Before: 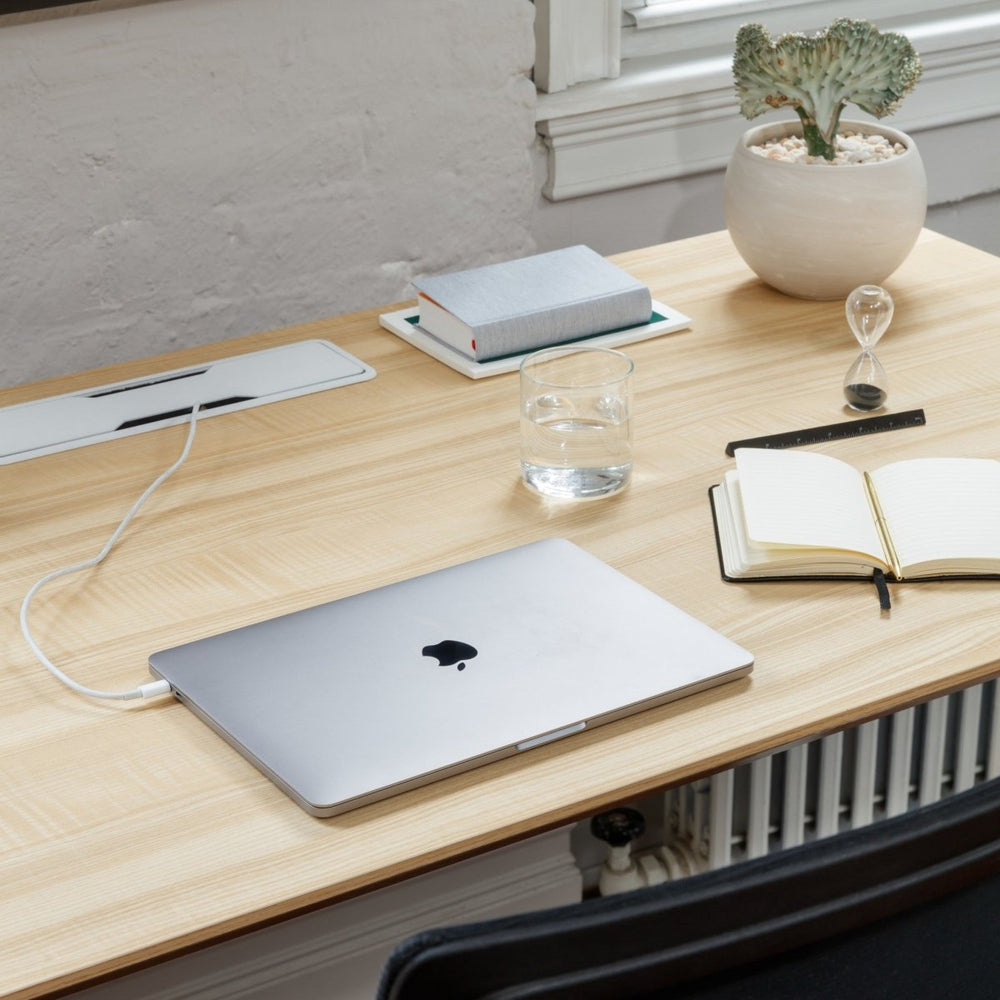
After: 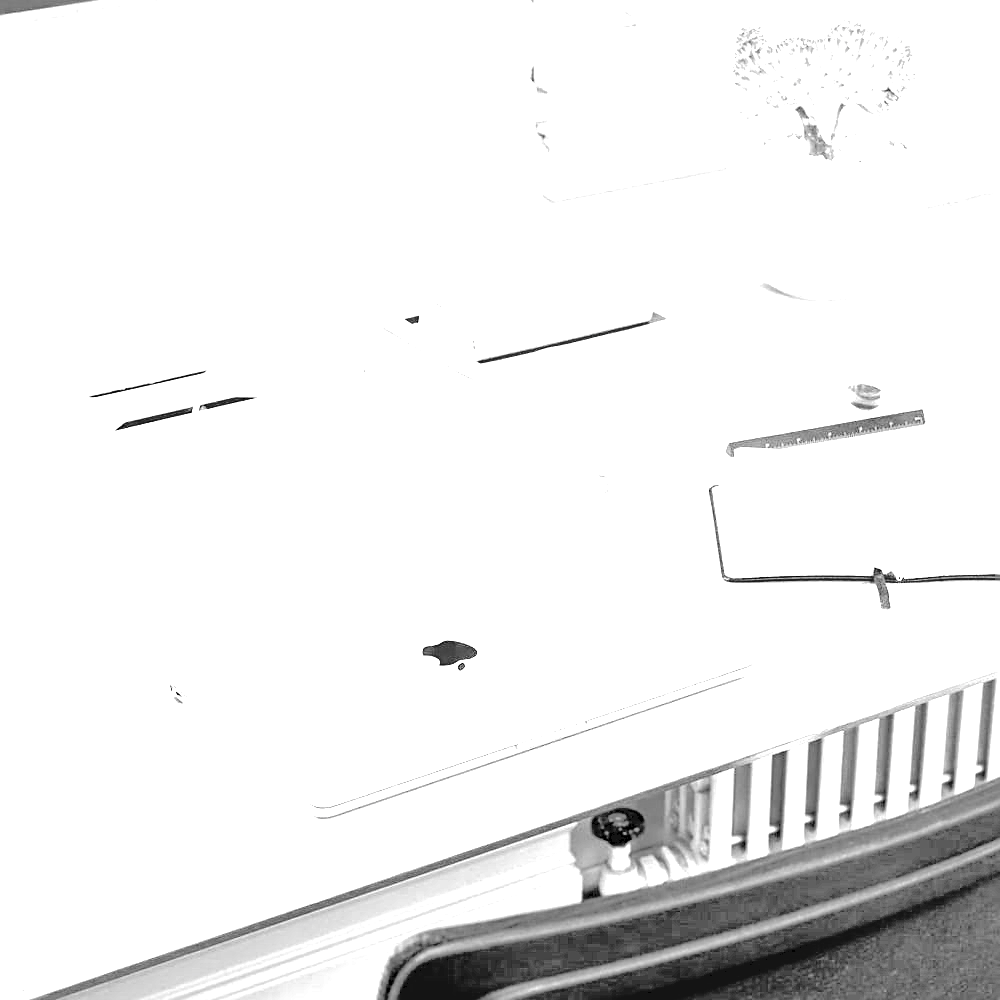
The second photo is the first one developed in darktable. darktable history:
tone curve: curves: ch0 [(0, 0) (0.003, 0.064) (0.011, 0.065) (0.025, 0.061) (0.044, 0.068) (0.069, 0.083) (0.1, 0.102) (0.136, 0.126) (0.177, 0.172) (0.224, 0.225) (0.277, 0.306) (0.335, 0.397) (0.399, 0.483) (0.468, 0.56) (0.543, 0.634) (0.623, 0.708) (0.709, 0.77) (0.801, 0.832) (0.898, 0.899) (1, 1)], preserve colors none
tone equalizer: -7 EV 0.15 EV, -6 EV 0.6 EV, -5 EV 1.15 EV, -4 EV 1.33 EV, -3 EV 1.15 EV, -2 EV 0.6 EV, -1 EV 0.15 EV, mask exposure compensation -0.5 EV
white balance: red 4.26, blue 1.802
exposure: black level correction 0, exposure 0.5 EV, compensate highlight preservation false
color calibration: output gray [0.267, 0.423, 0.261, 0], illuminant same as pipeline (D50), adaptation none (bypass)
sharpen: on, module defaults
